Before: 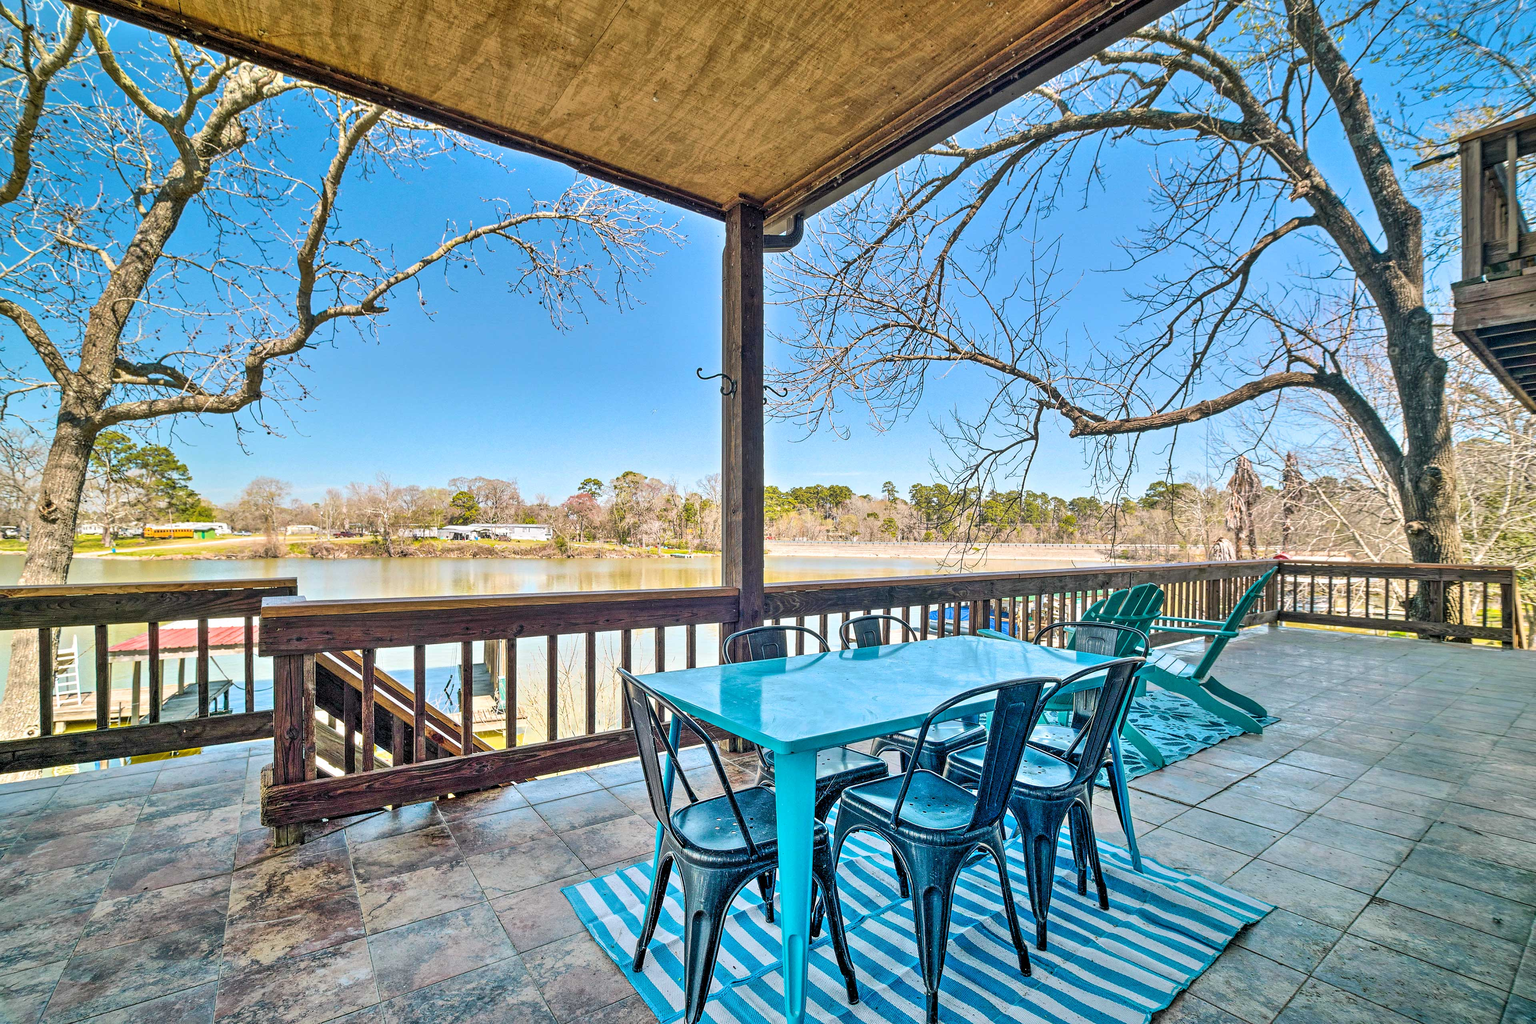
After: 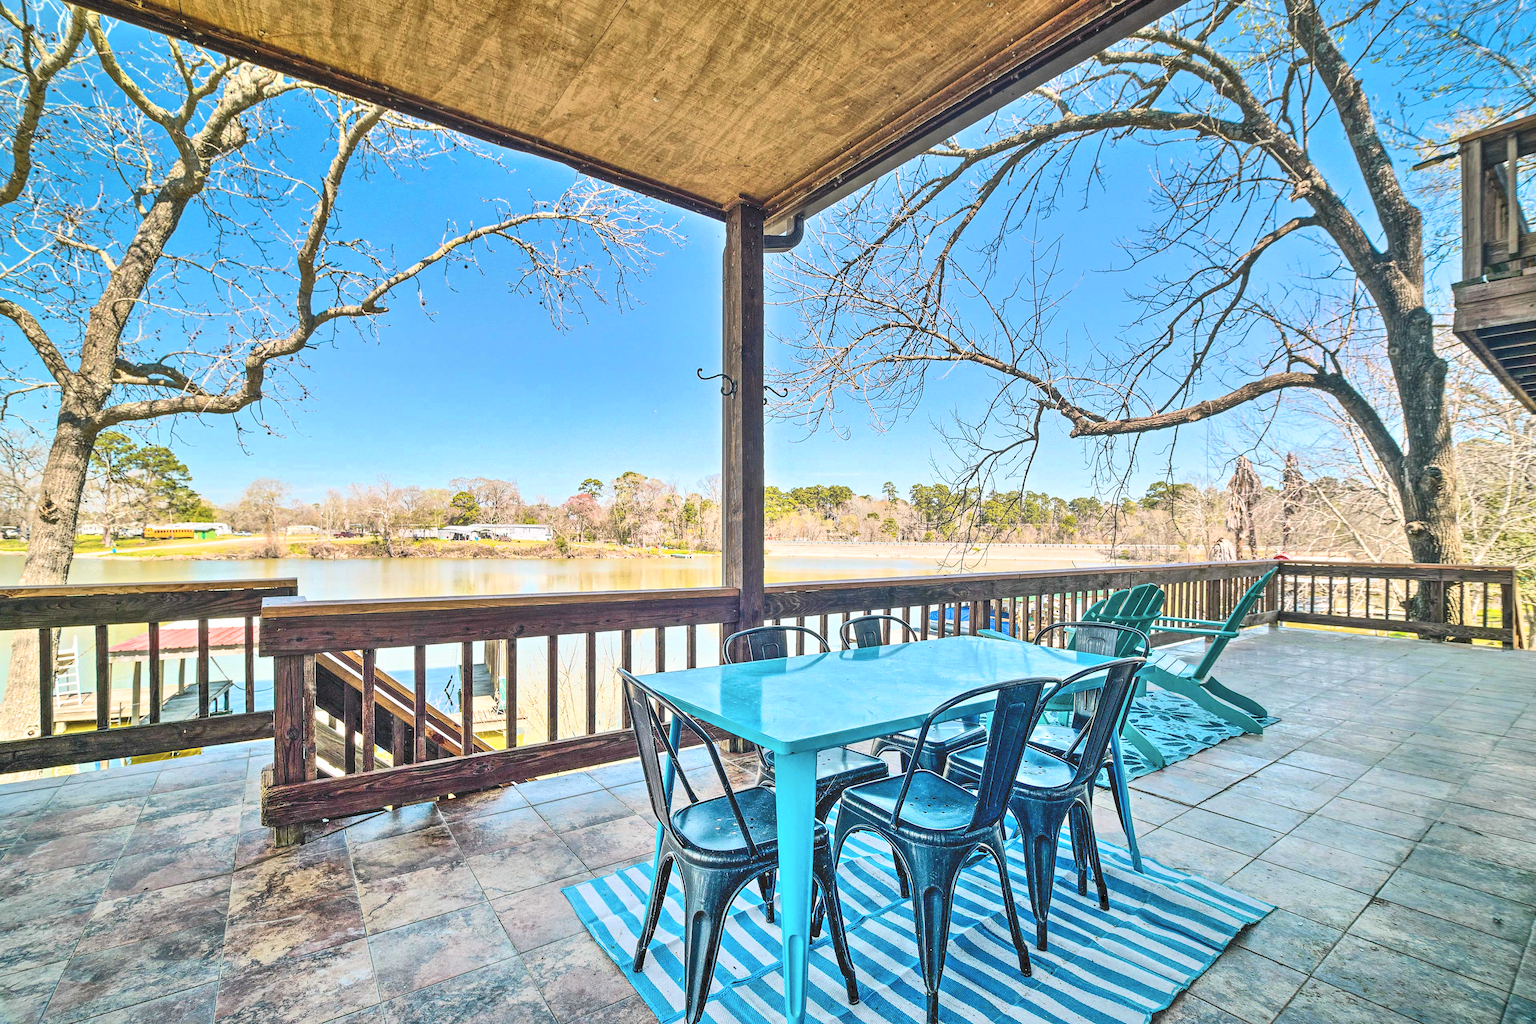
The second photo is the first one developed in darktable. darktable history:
tone curve: curves: ch0 [(0, 0) (0.003, 0.156) (0.011, 0.156) (0.025, 0.161) (0.044, 0.164) (0.069, 0.178) (0.1, 0.201) (0.136, 0.229) (0.177, 0.263) (0.224, 0.301) (0.277, 0.355) (0.335, 0.415) (0.399, 0.48) (0.468, 0.561) (0.543, 0.647) (0.623, 0.735) (0.709, 0.819) (0.801, 0.893) (0.898, 0.953) (1, 1)], color space Lab, independent channels, preserve colors none
color zones: curves: ch0 [(0, 0.5) (0.143, 0.5) (0.286, 0.5) (0.429, 0.5) (0.62, 0.489) (0.714, 0.445) (0.844, 0.496) (1, 0.5)]; ch1 [(0, 0.5) (0.143, 0.5) (0.286, 0.5) (0.429, 0.5) (0.571, 0.5) (0.714, 0.523) (0.857, 0.5) (1, 0.5)]
